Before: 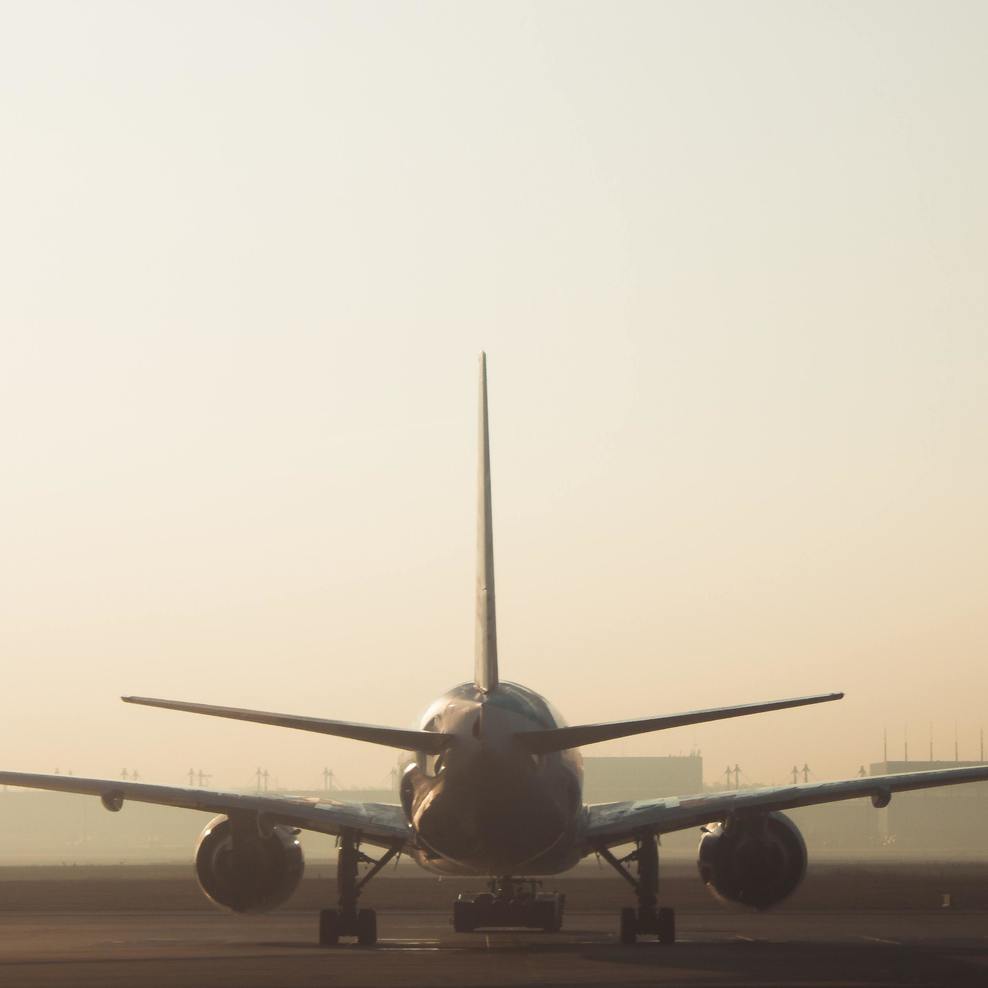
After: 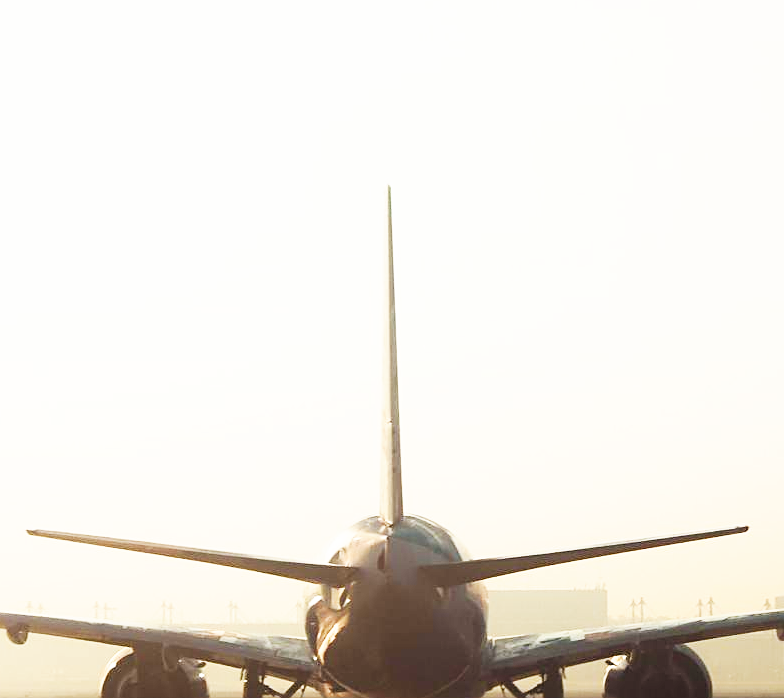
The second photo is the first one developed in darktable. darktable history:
exposure: exposure -0.041 EV, compensate highlight preservation false
sharpen: on, module defaults
crop: left 9.712%, top 16.928%, right 10.845%, bottom 12.332%
base curve: curves: ch0 [(0, 0) (0.007, 0.004) (0.027, 0.03) (0.046, 0.07) (0.207, 0.54) (0.442, 0.872) (0.673, 0.972) (1, 1)], preserve colors none
